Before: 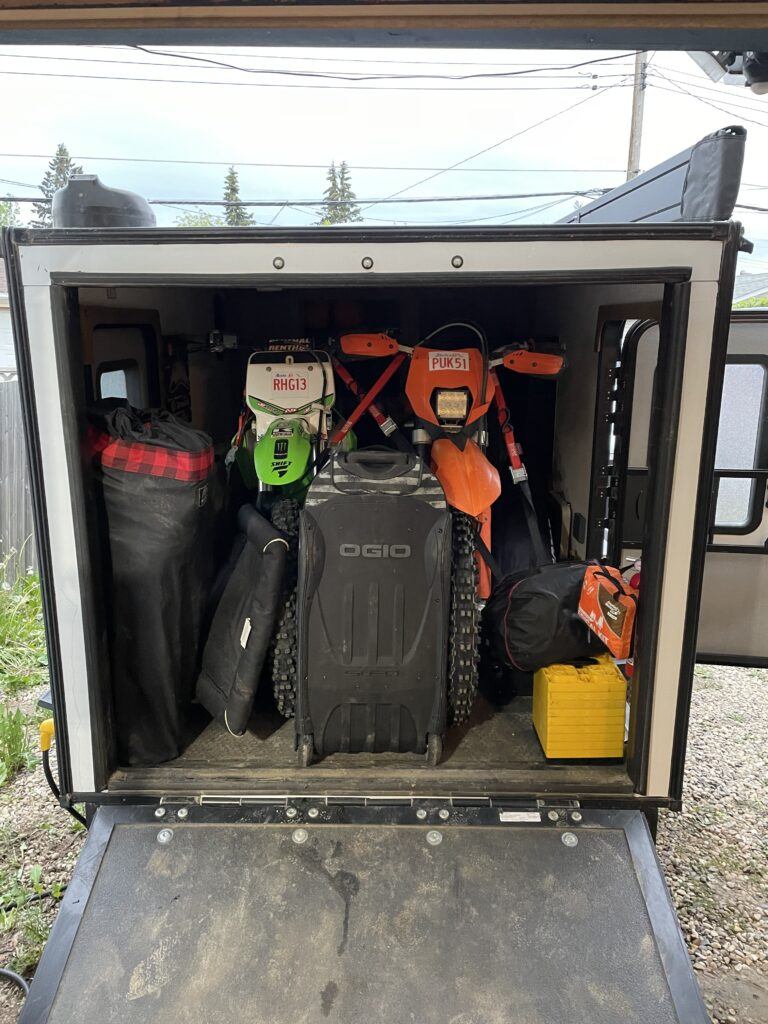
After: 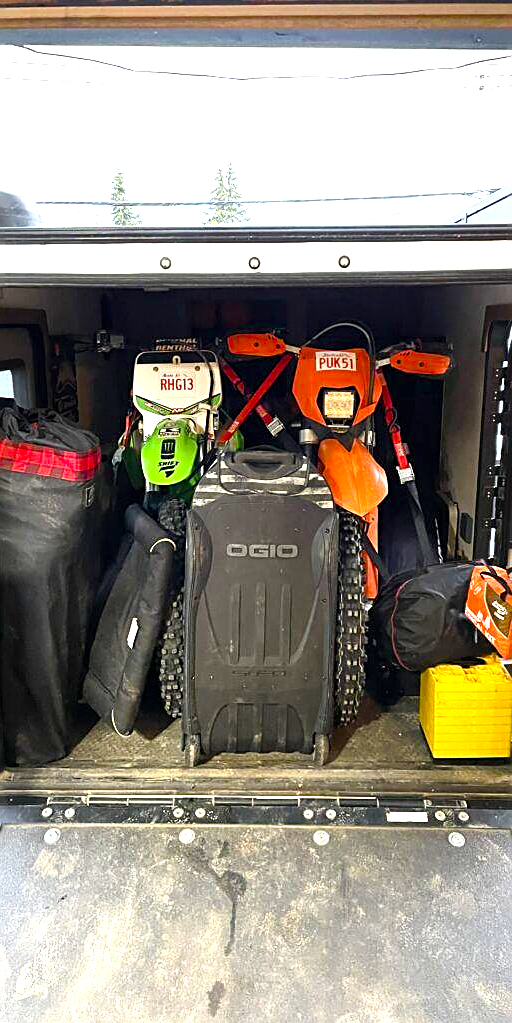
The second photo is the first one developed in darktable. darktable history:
tone equalizer: on, module defaults
exposure: black level correction 0, exposure 1.105 EV, compensate highlight preservation false
crop and rotate: left 14.831%, right 18.433%
sharpen: on, module defaults
color balance rgb: perceptual saturation grading › global saturation 39.195%, perceptual saturation grading › highlights -25.514%, perceptual saturation grading › mid-tones 34.887%, perceptual saturation grading › shadows 35.764%, perceptual brilliance grading › global brilliance 2.96%, perceptual brilliance grading › highlights -3.079%, perceptual brilliance grading › shadows 3.821%, contrast 14.68%
